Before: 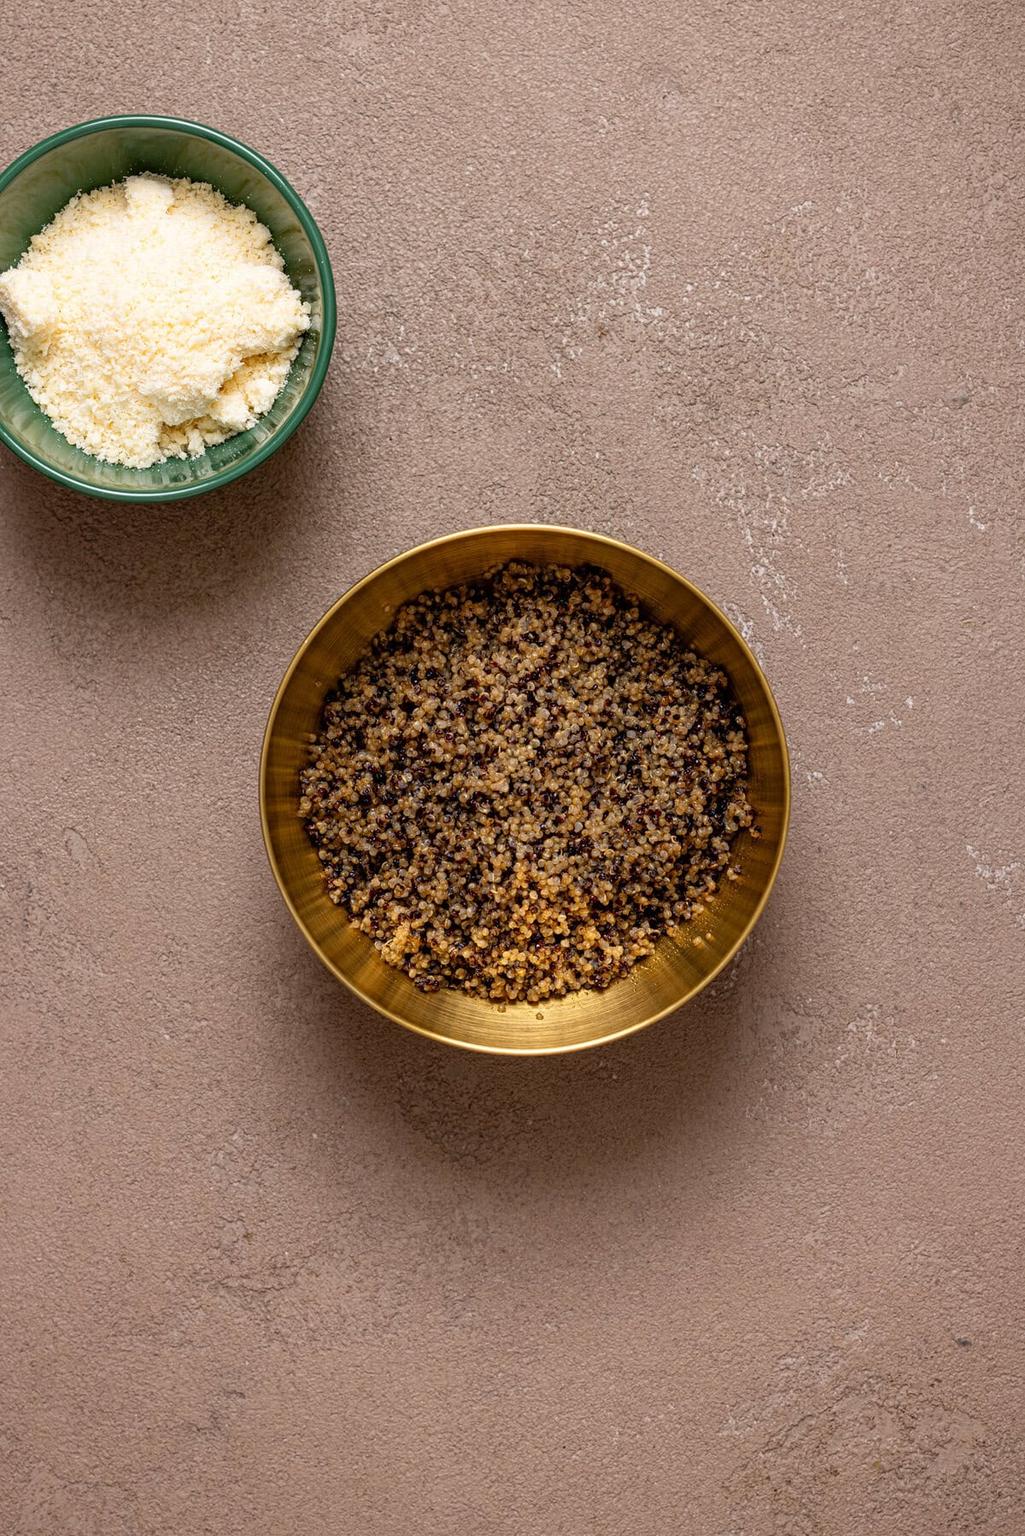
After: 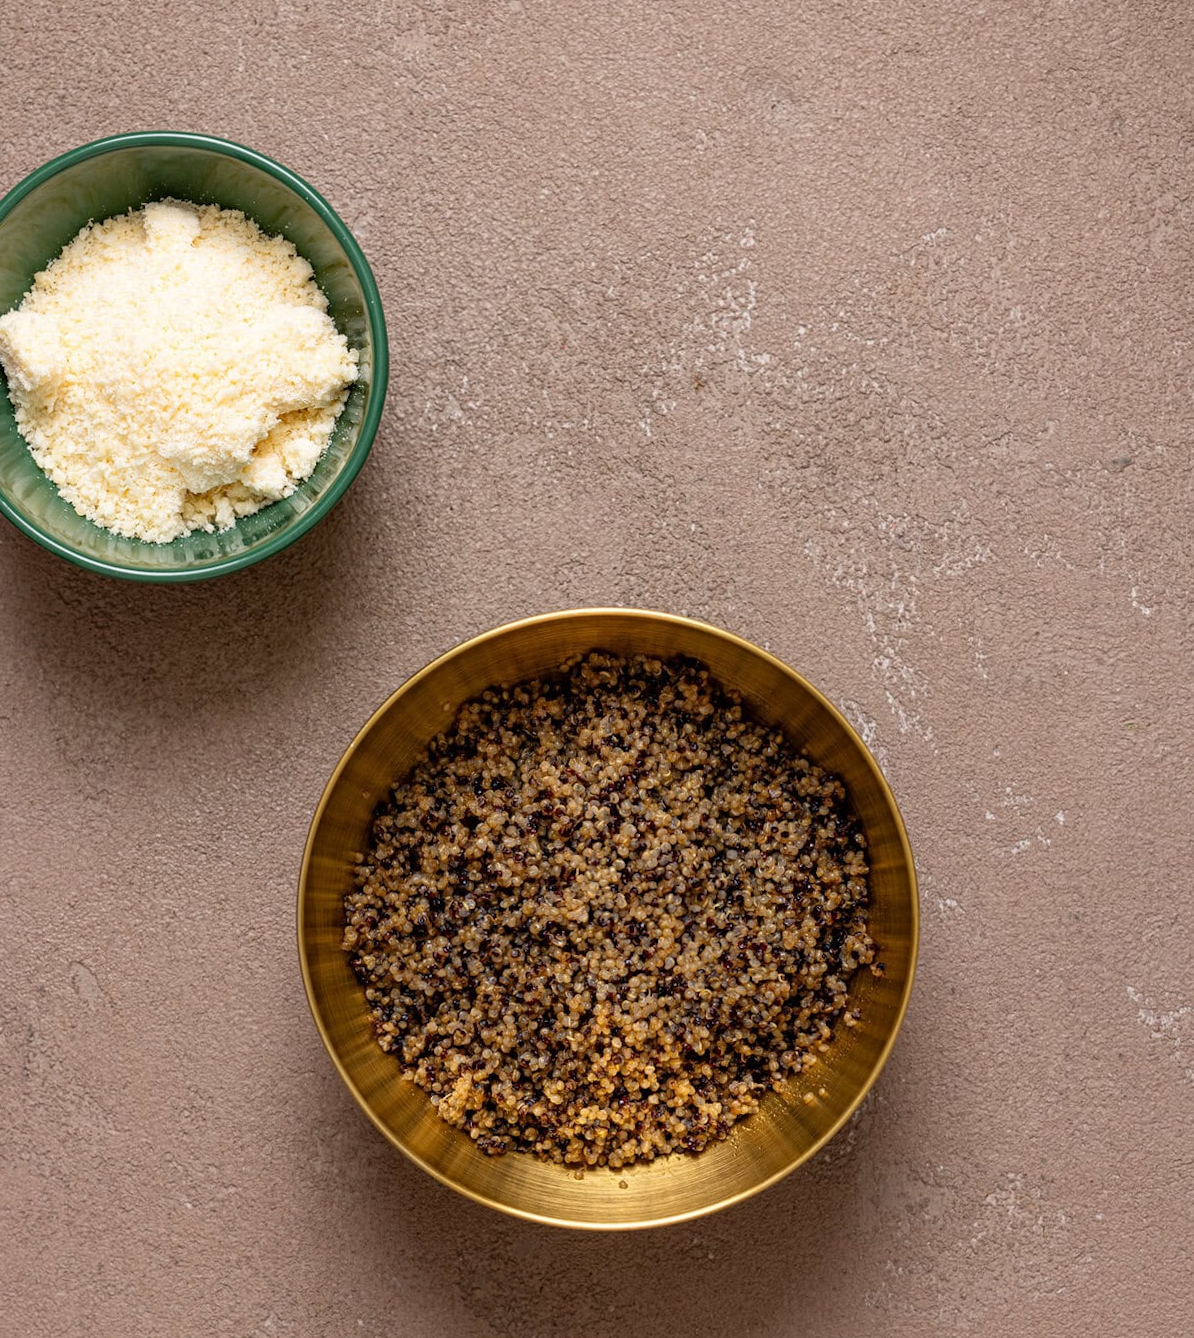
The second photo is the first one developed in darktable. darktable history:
rotate and perspective: rotation 0.192°, lens shift (horizontal) -0.015, crop left 0.005, crop right 0.996, crop top 0.006, crop bottom 0.99
crop: bottom 24.988%
